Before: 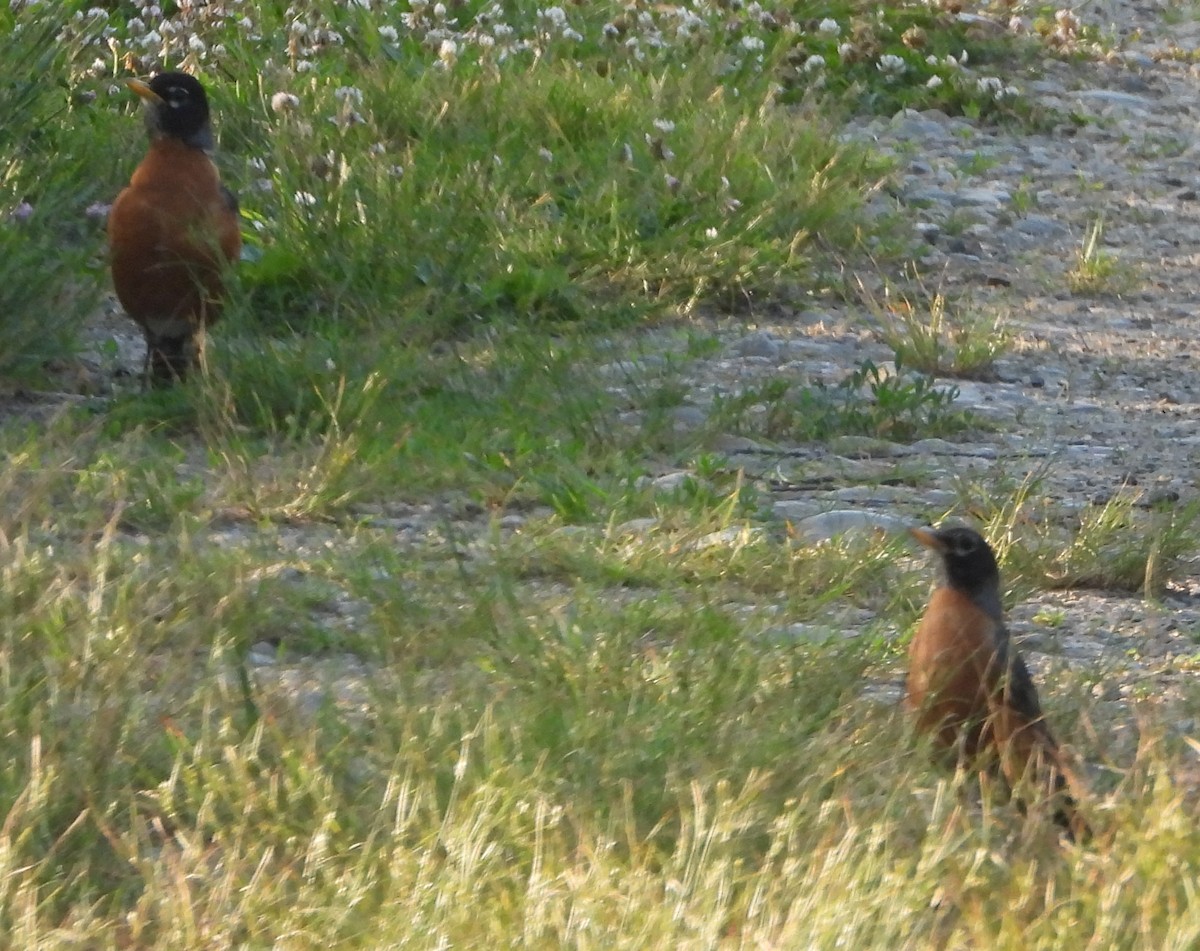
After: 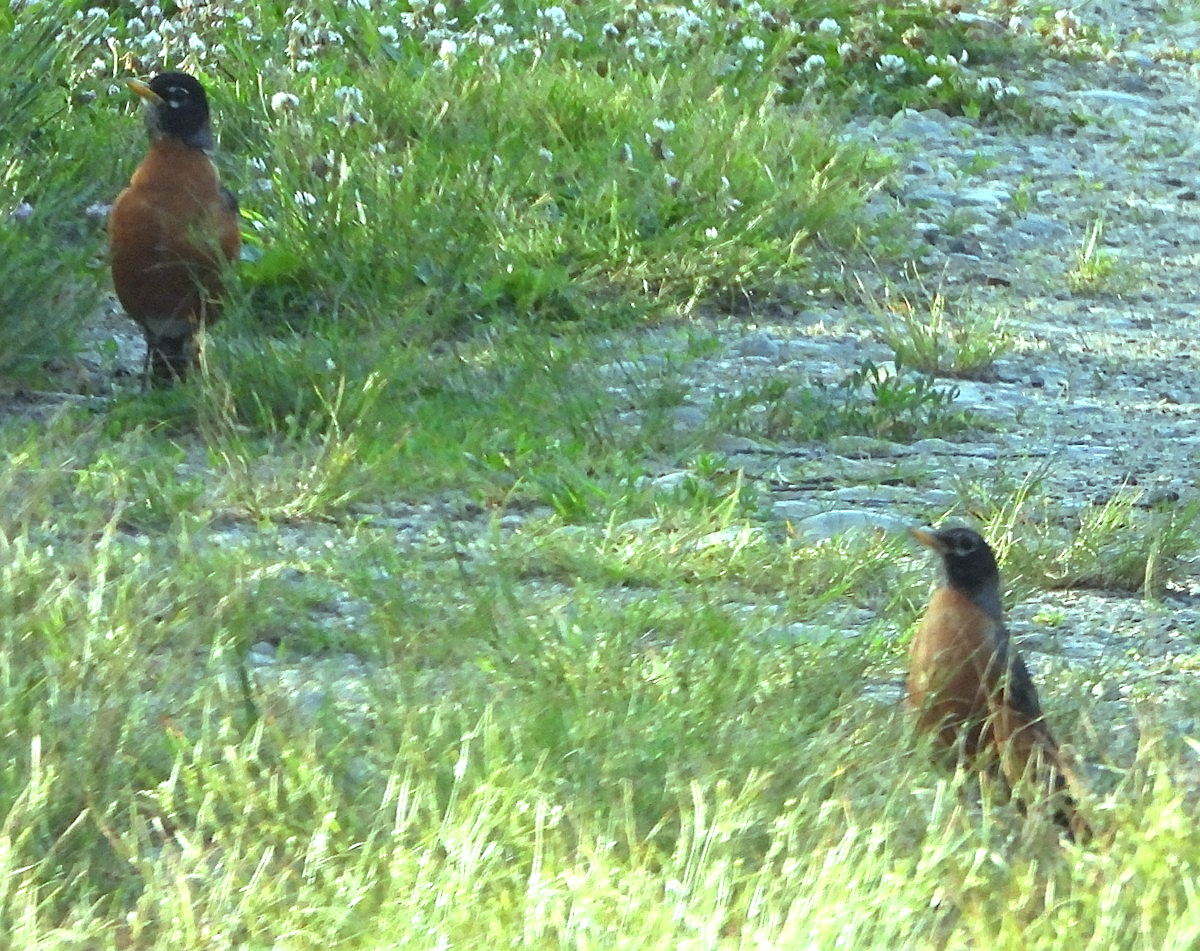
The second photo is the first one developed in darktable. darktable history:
exposure: black level correction 0, exposure 0.7 EV, compensate exposure bias true, compensate highlight preservation false
color balance: mode lift, gamma, gain (sRGB), lift [0.997, 0.979, 1.021, 1.011], gamma [1, 1.084, 0.916, 0.998], gain [1, 0.87, 1.13, 1.101], contrast 4.55%, contrast fulcrum 38.24%, output saturation 104.09%
sharpen: on, module defaults
